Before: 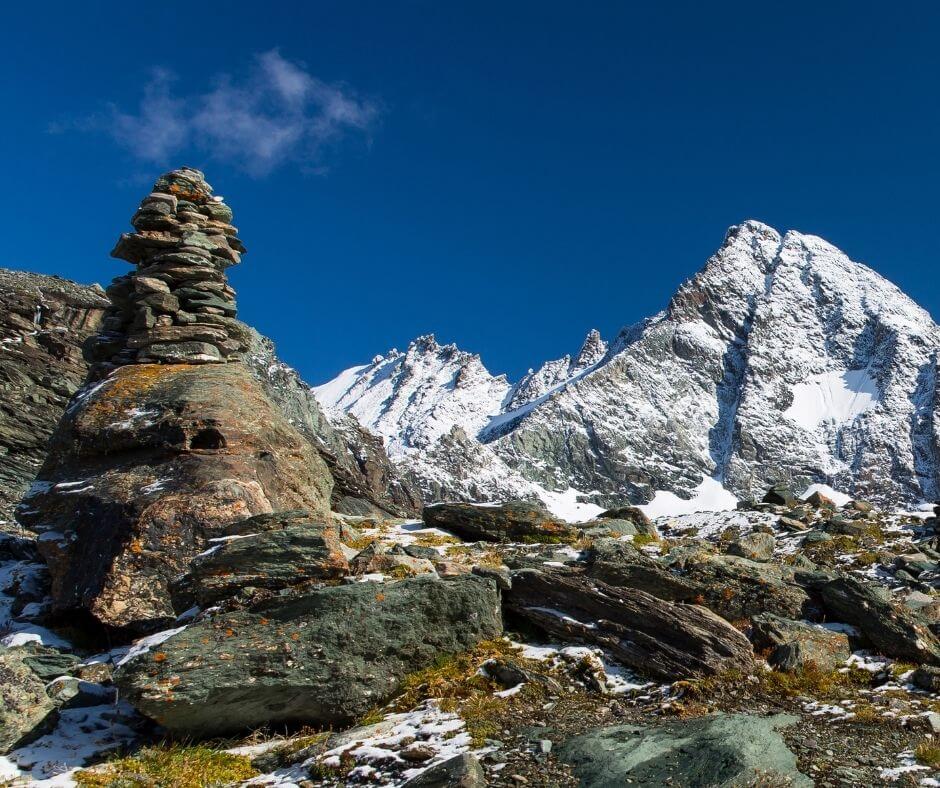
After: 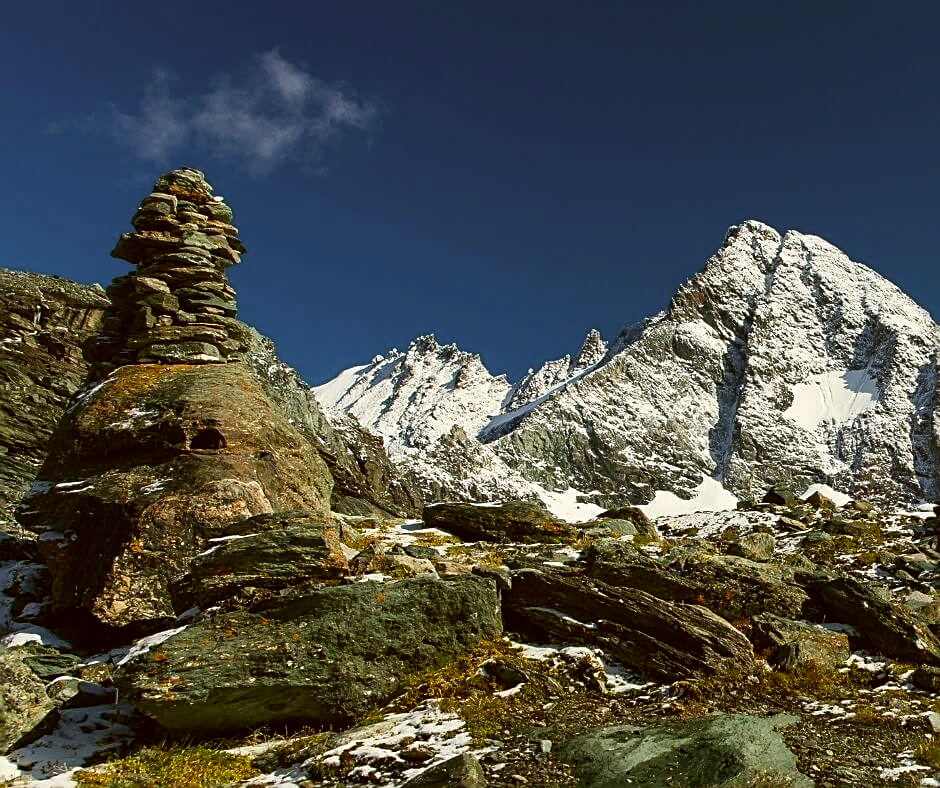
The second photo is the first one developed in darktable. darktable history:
contrast brightness saturation: brightness -0.09
color correction: highlights a* -1.43, highlights b* 10.12, shadows a* 0.395, shadows b* 19.35
tone equalizer: on, module defaults
sharpen: on, module defaults
